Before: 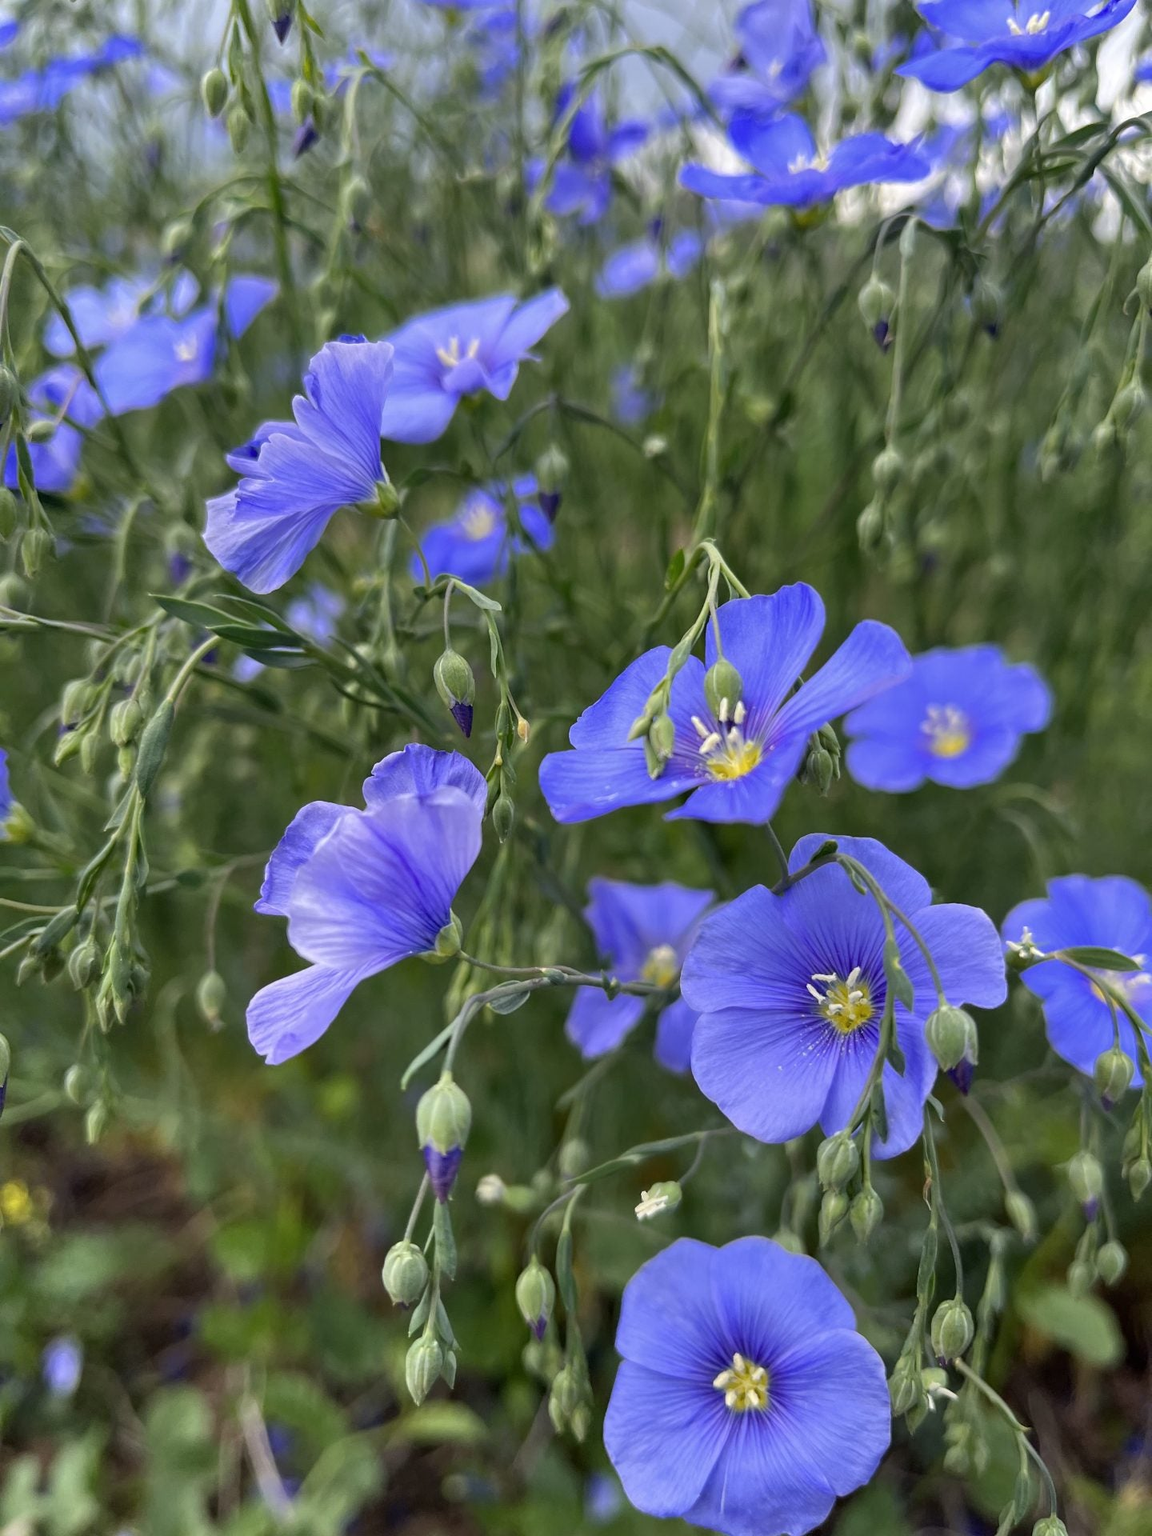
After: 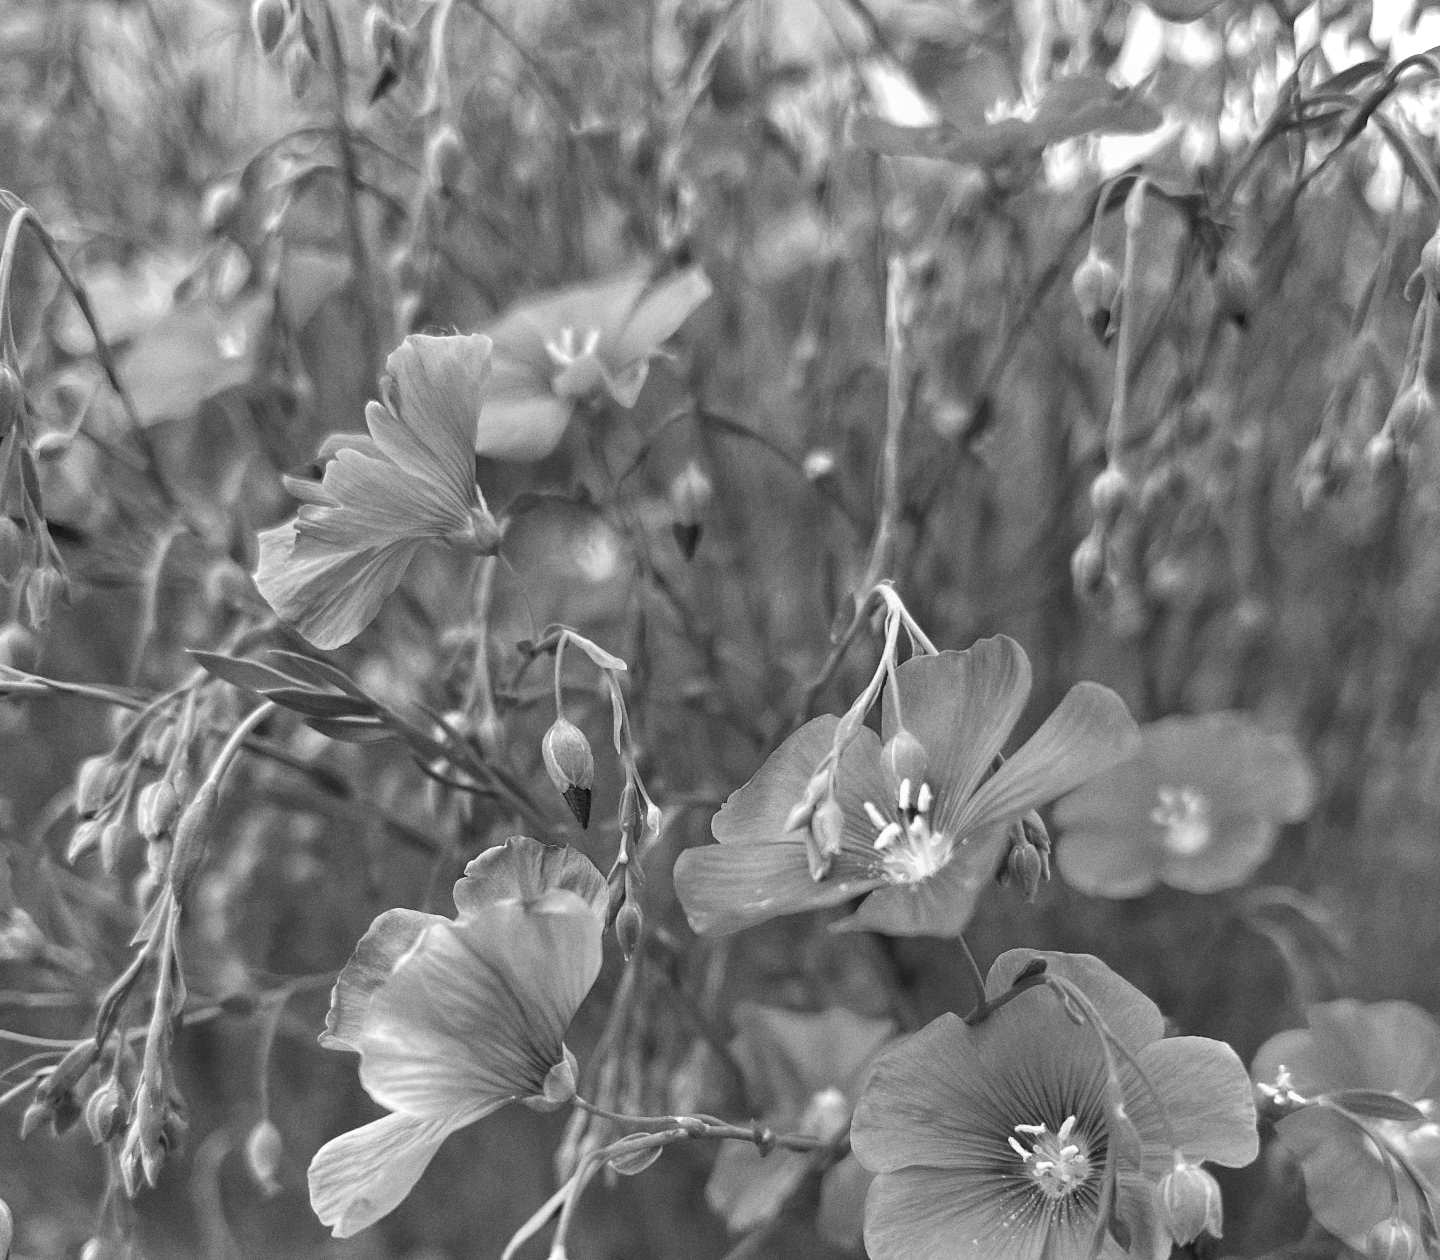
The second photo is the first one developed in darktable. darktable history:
grain: coarseness 0.09 ISO
crop and rotate: top 4.848%, bottom 29.503%
exposure: black level correction 0, exposure 0.5 EV, compensate exposure bias true, compensate highlight preservation false
monochrome: on, module defaults
velvia: on, module defaults
